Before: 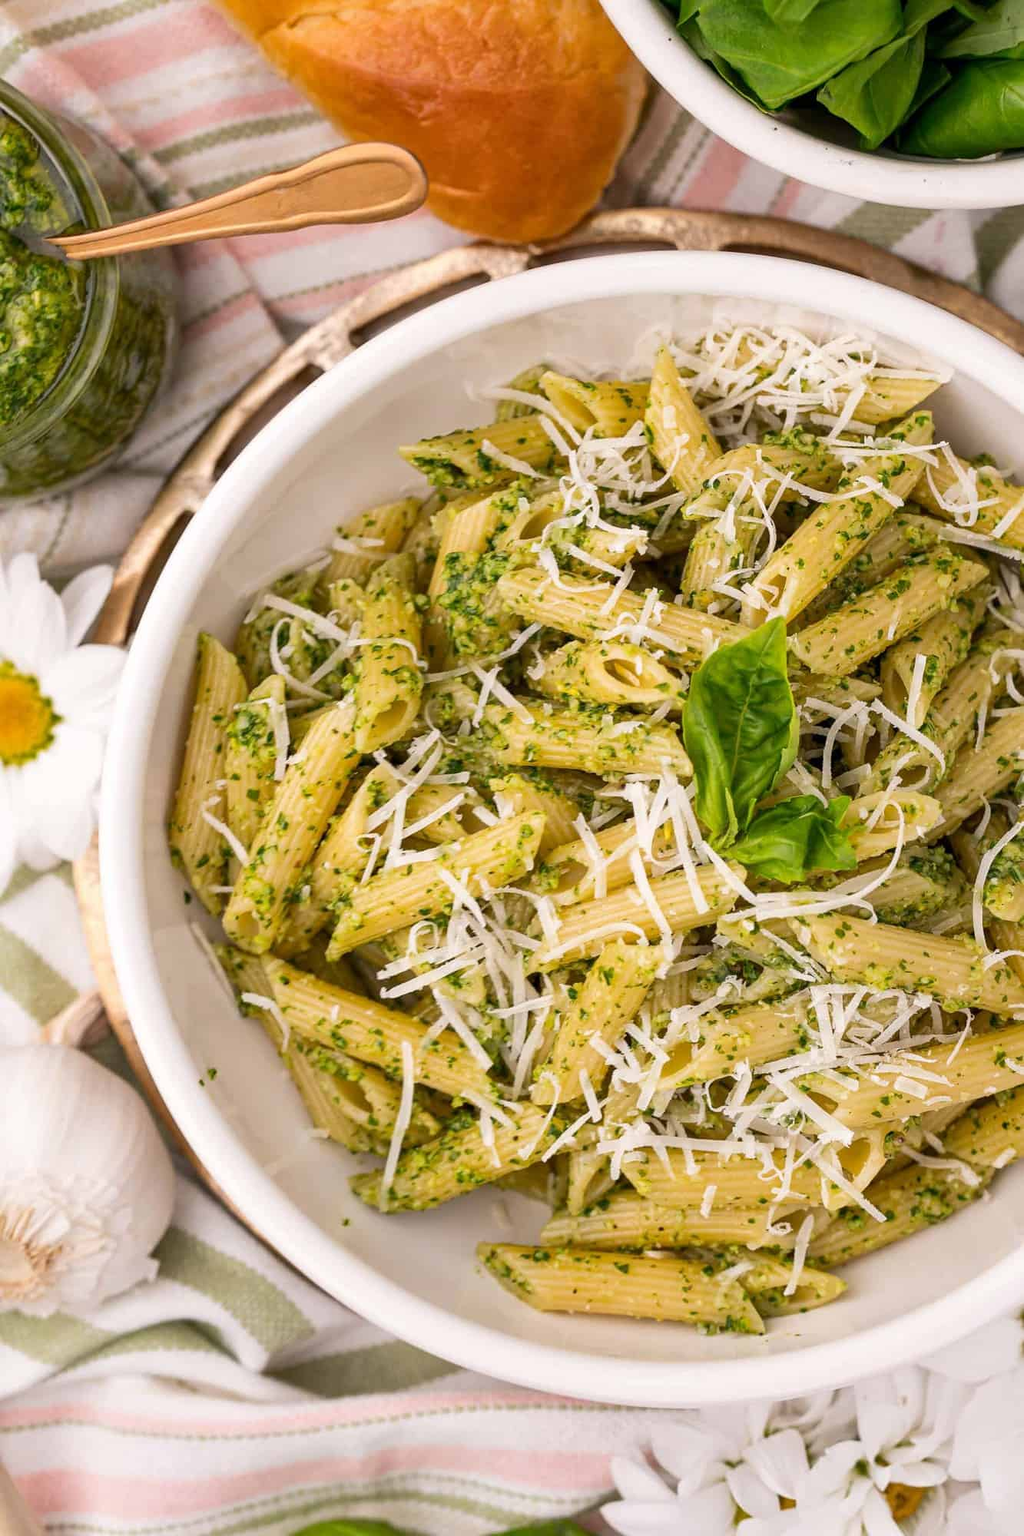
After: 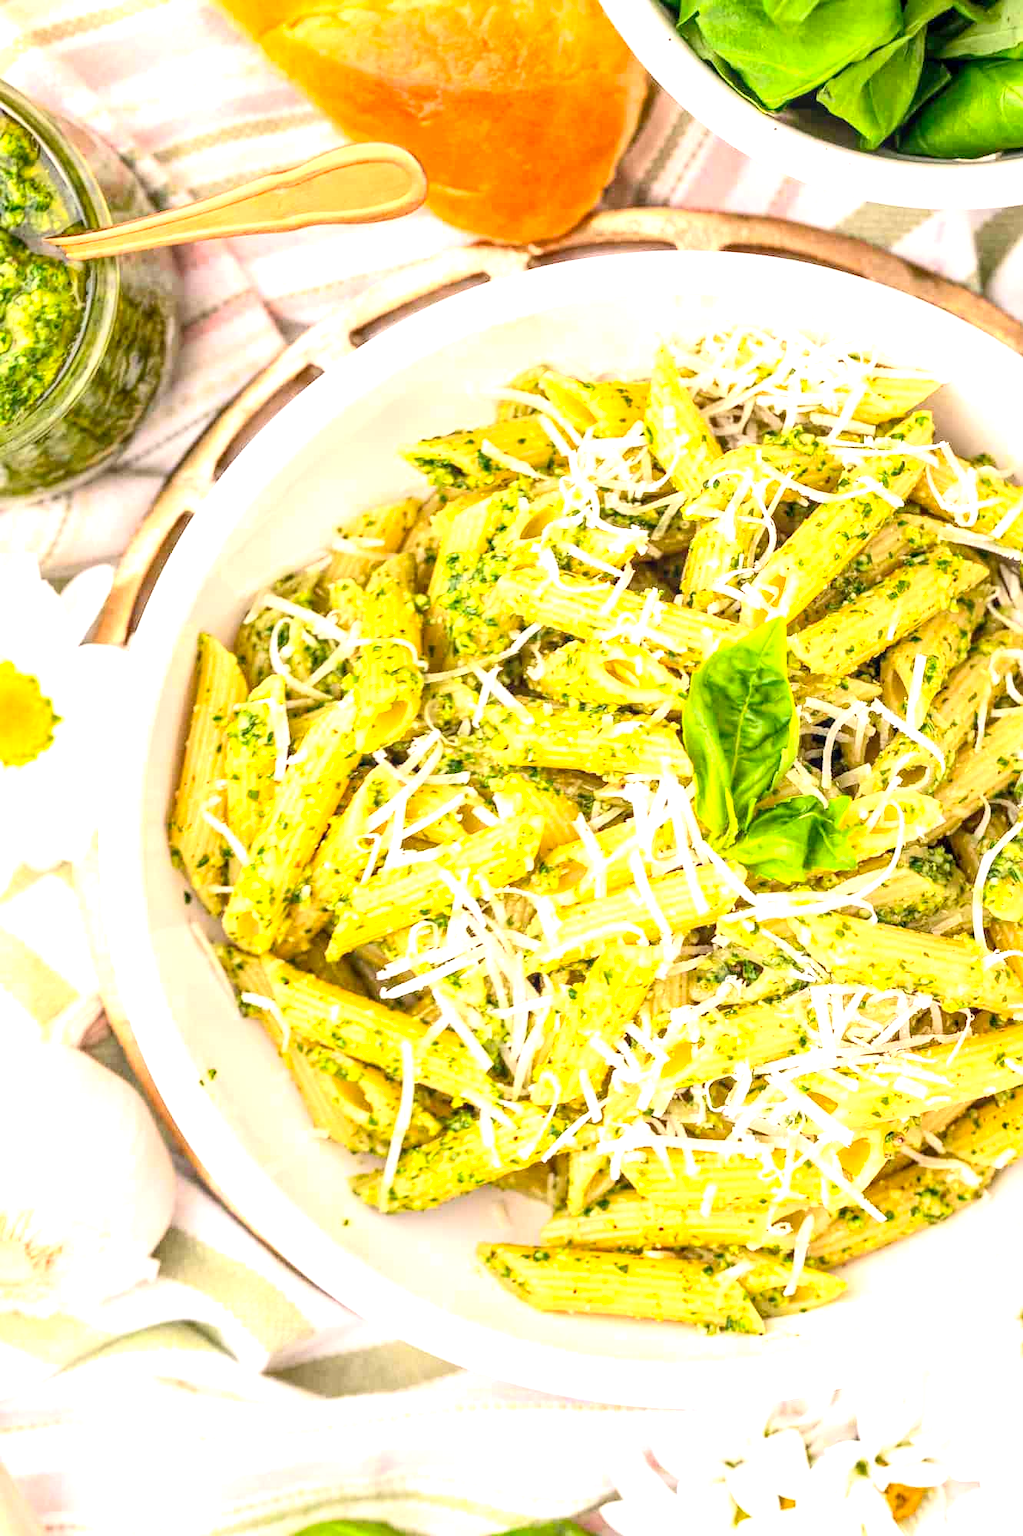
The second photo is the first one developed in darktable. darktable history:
contrast brightness saturation: contrast 0.2, brightness 0.16, saturation 0.226
exposure: black level correction 0.001, exposure 1.399 EV, compensate highlight preservation false
local contrast: on, module defaults
